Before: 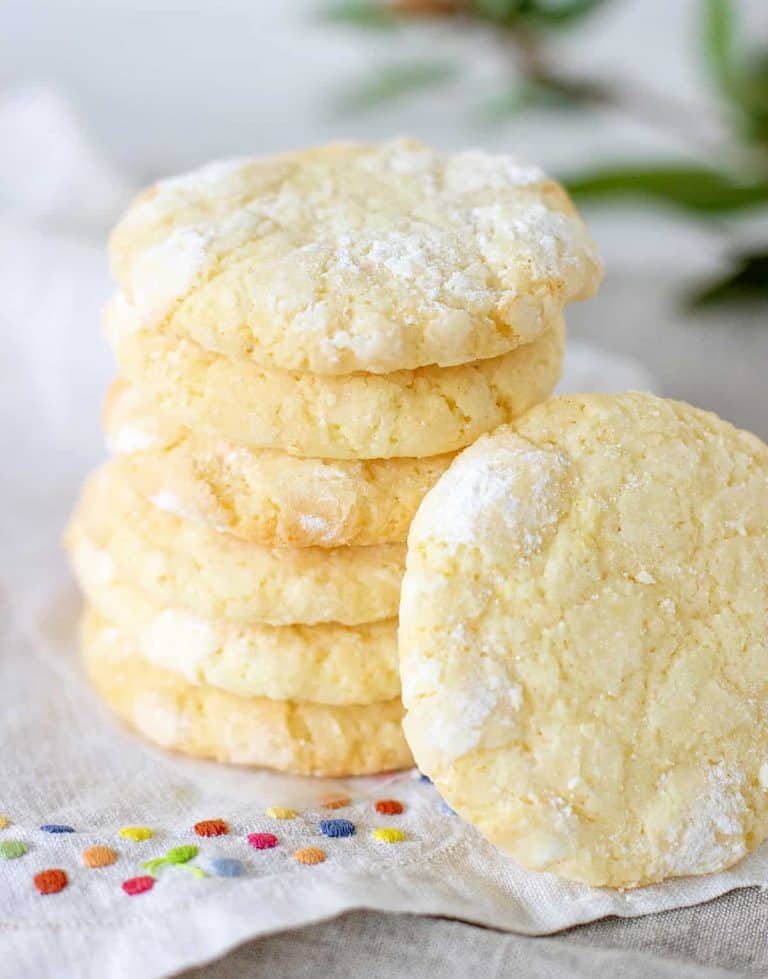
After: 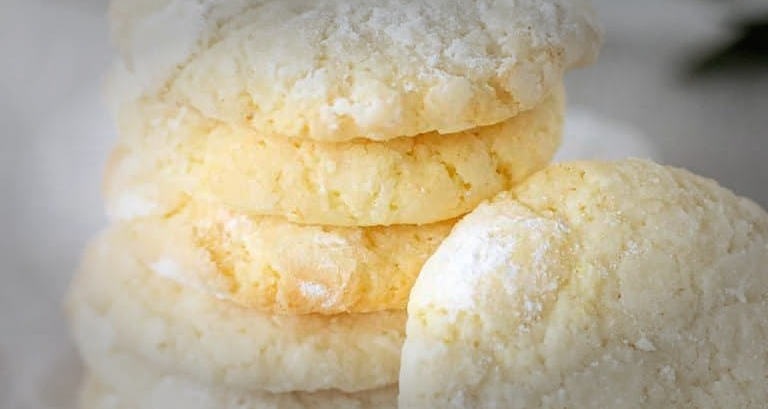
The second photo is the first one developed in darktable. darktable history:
vignetting: fall-off start 48.41%, automatic ratio true, width/height ratio 1.29, unbound false
crop and rotate: top 23.84%, bottom 34.294%
contrast equalizer: y [[0.5, 0.5, 0.472, 0.5, 0.5, 0.5], [0.5 ×6], [0.5 ×6], [0 ×6], [0 ×6]]
